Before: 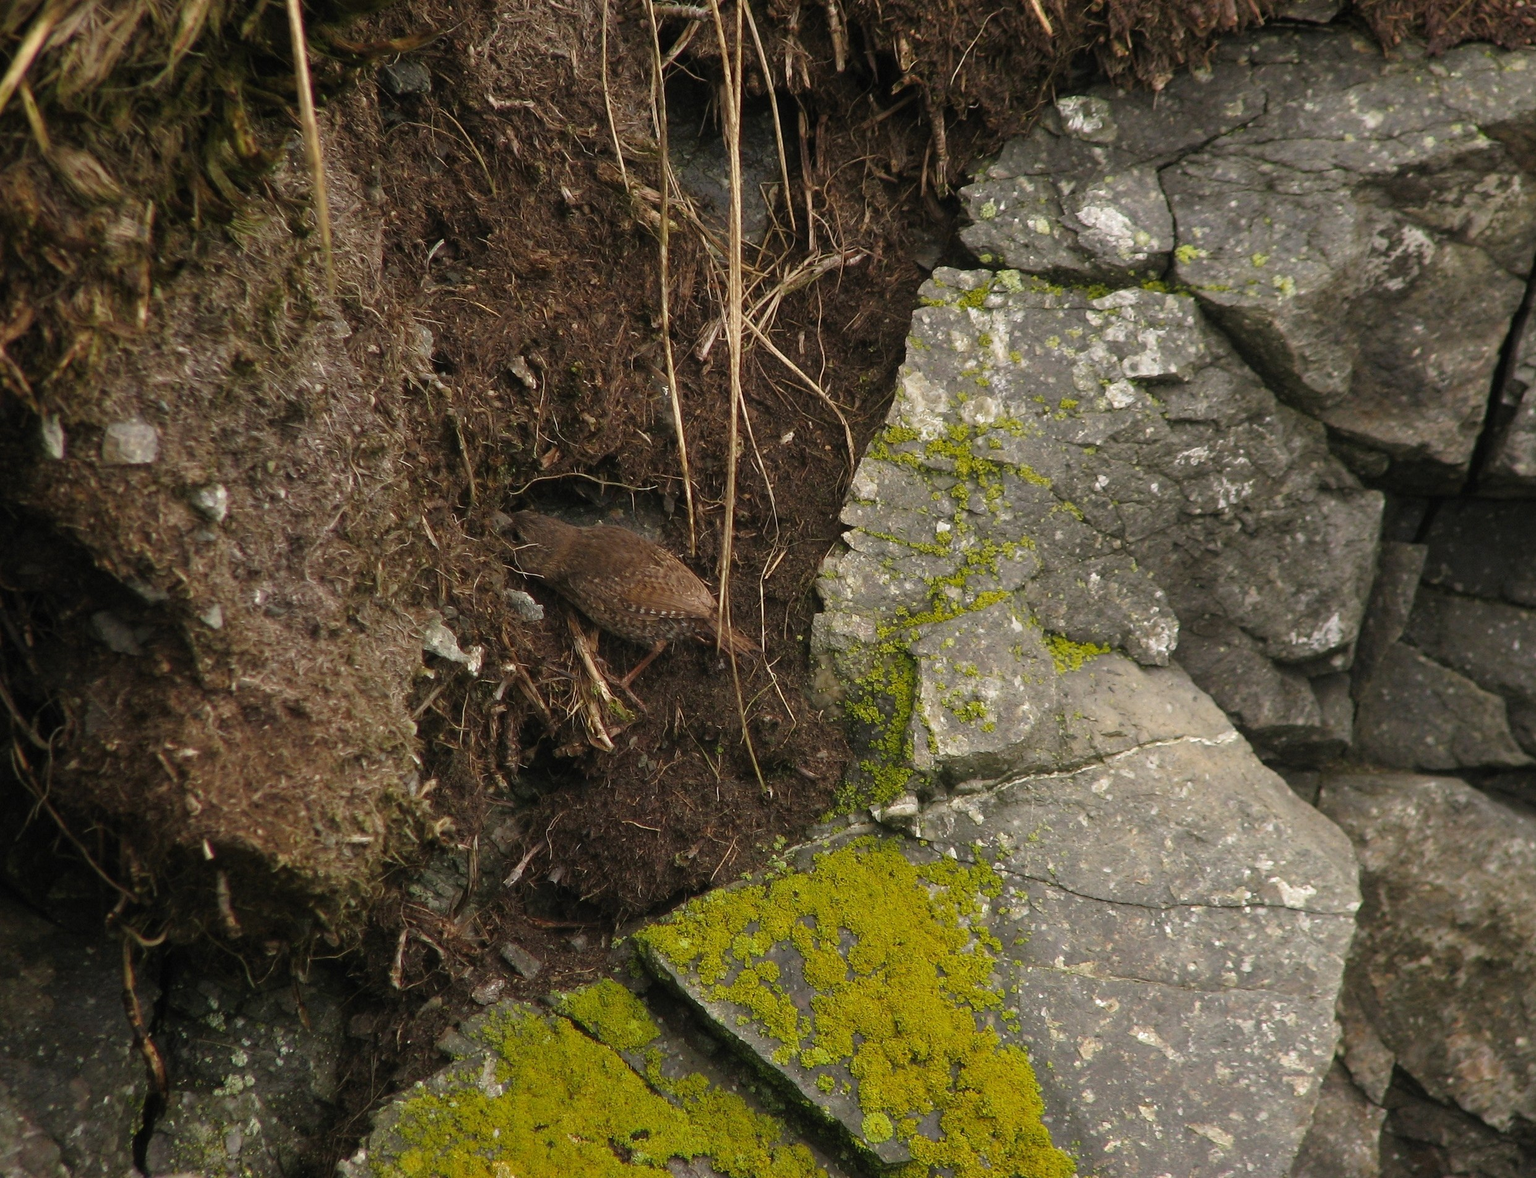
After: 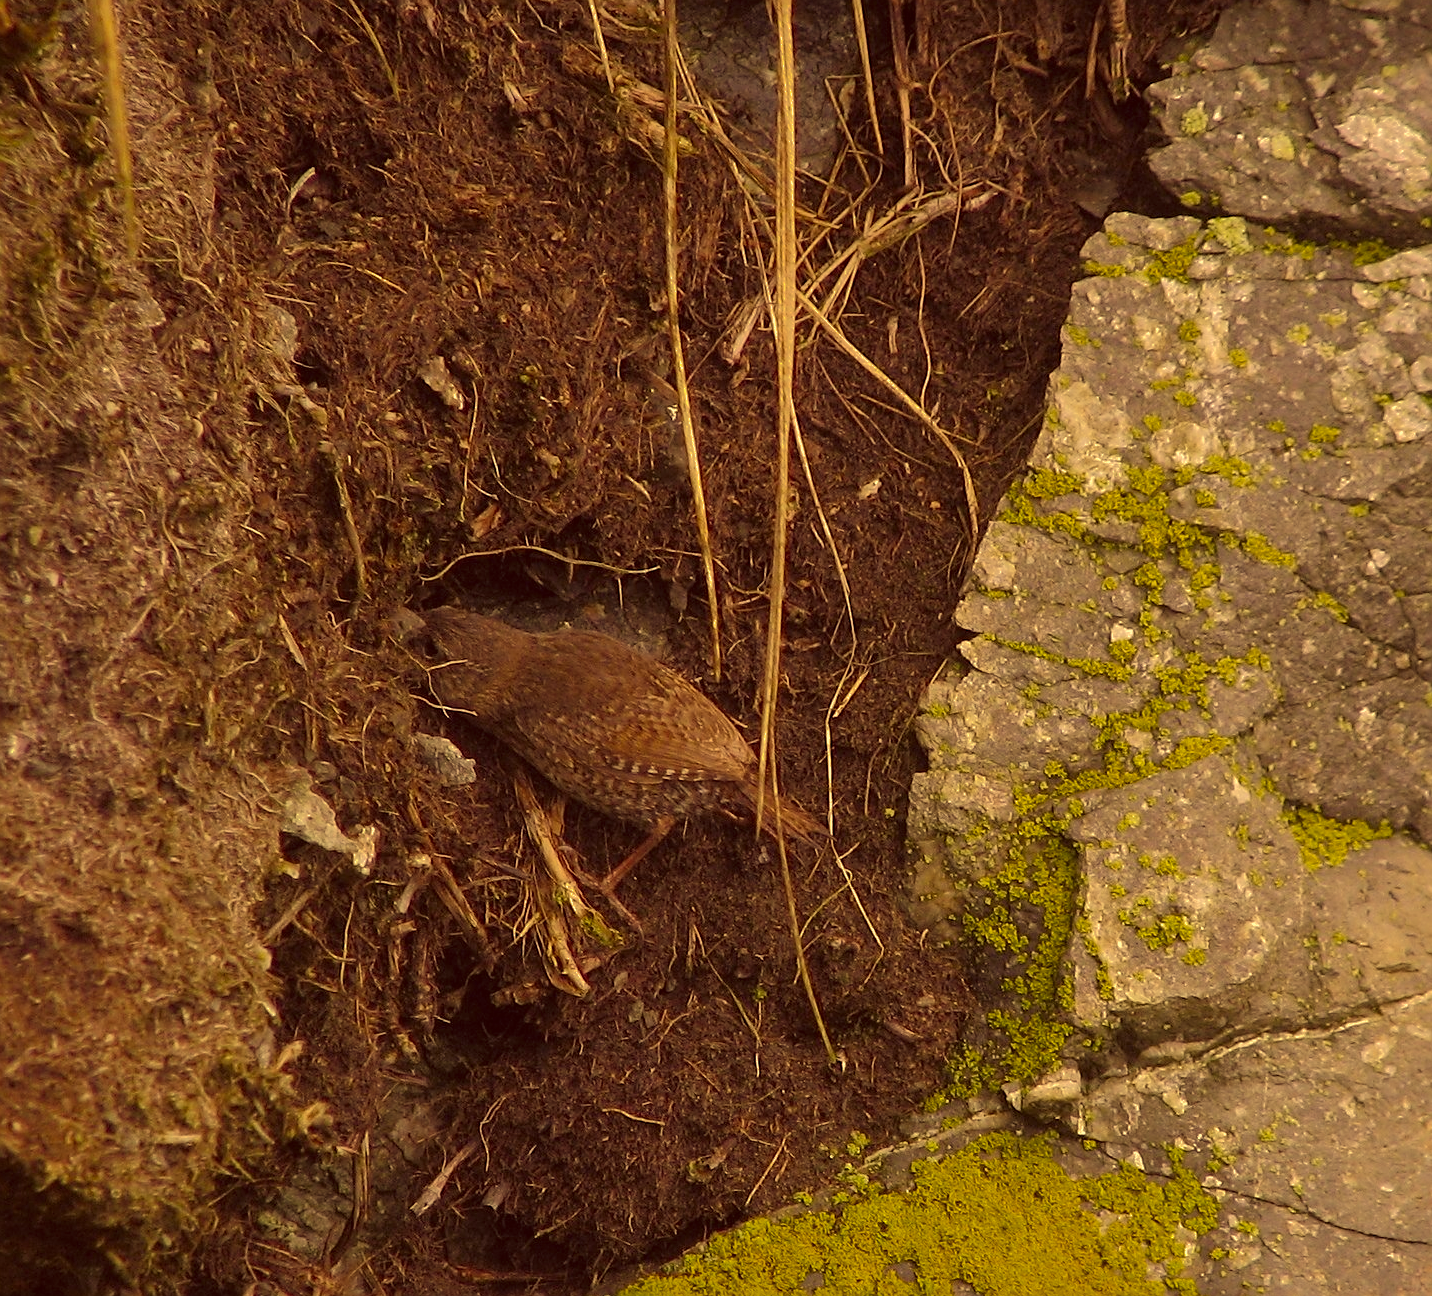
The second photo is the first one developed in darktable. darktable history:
shadows and highlights: shadows 25.55, highlights -70.39
crop: left 16.243%, top 11.521%, right 26.078%, bottom 20.445%
color correction: highlights a* 9.69, highlights b* 38.31, shadows a* 15.02, shadows b* 3.4
sharpen: on, module defaults
